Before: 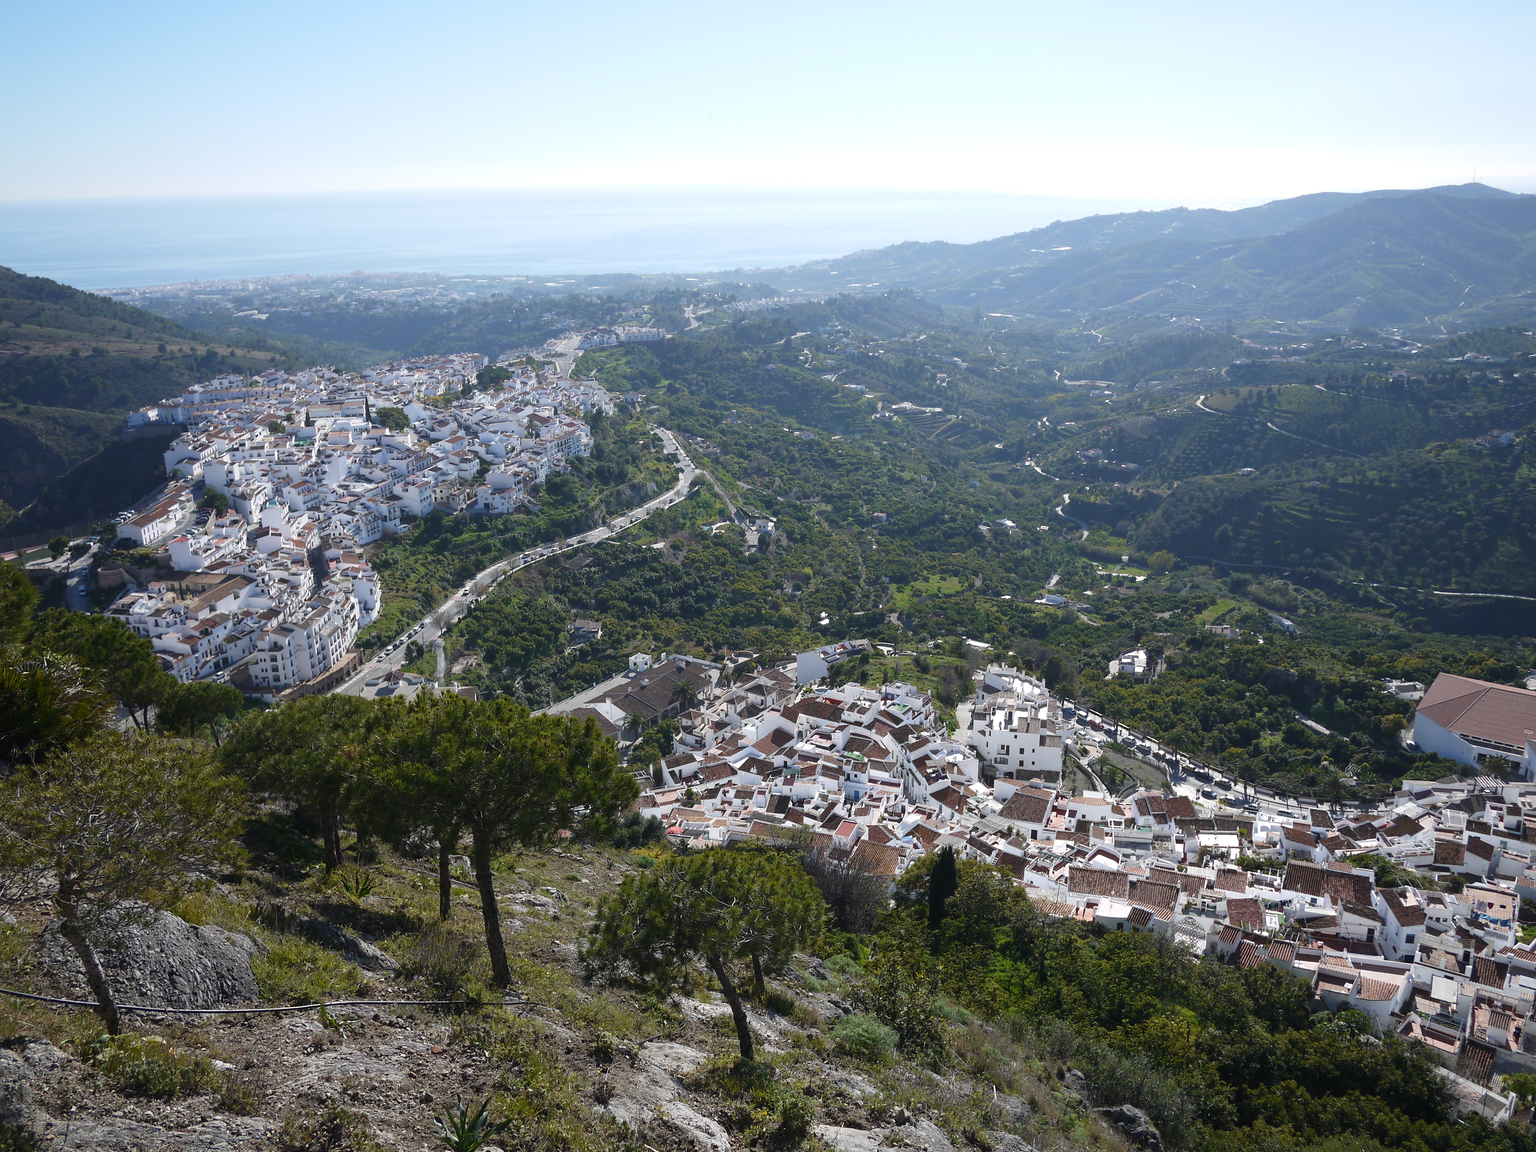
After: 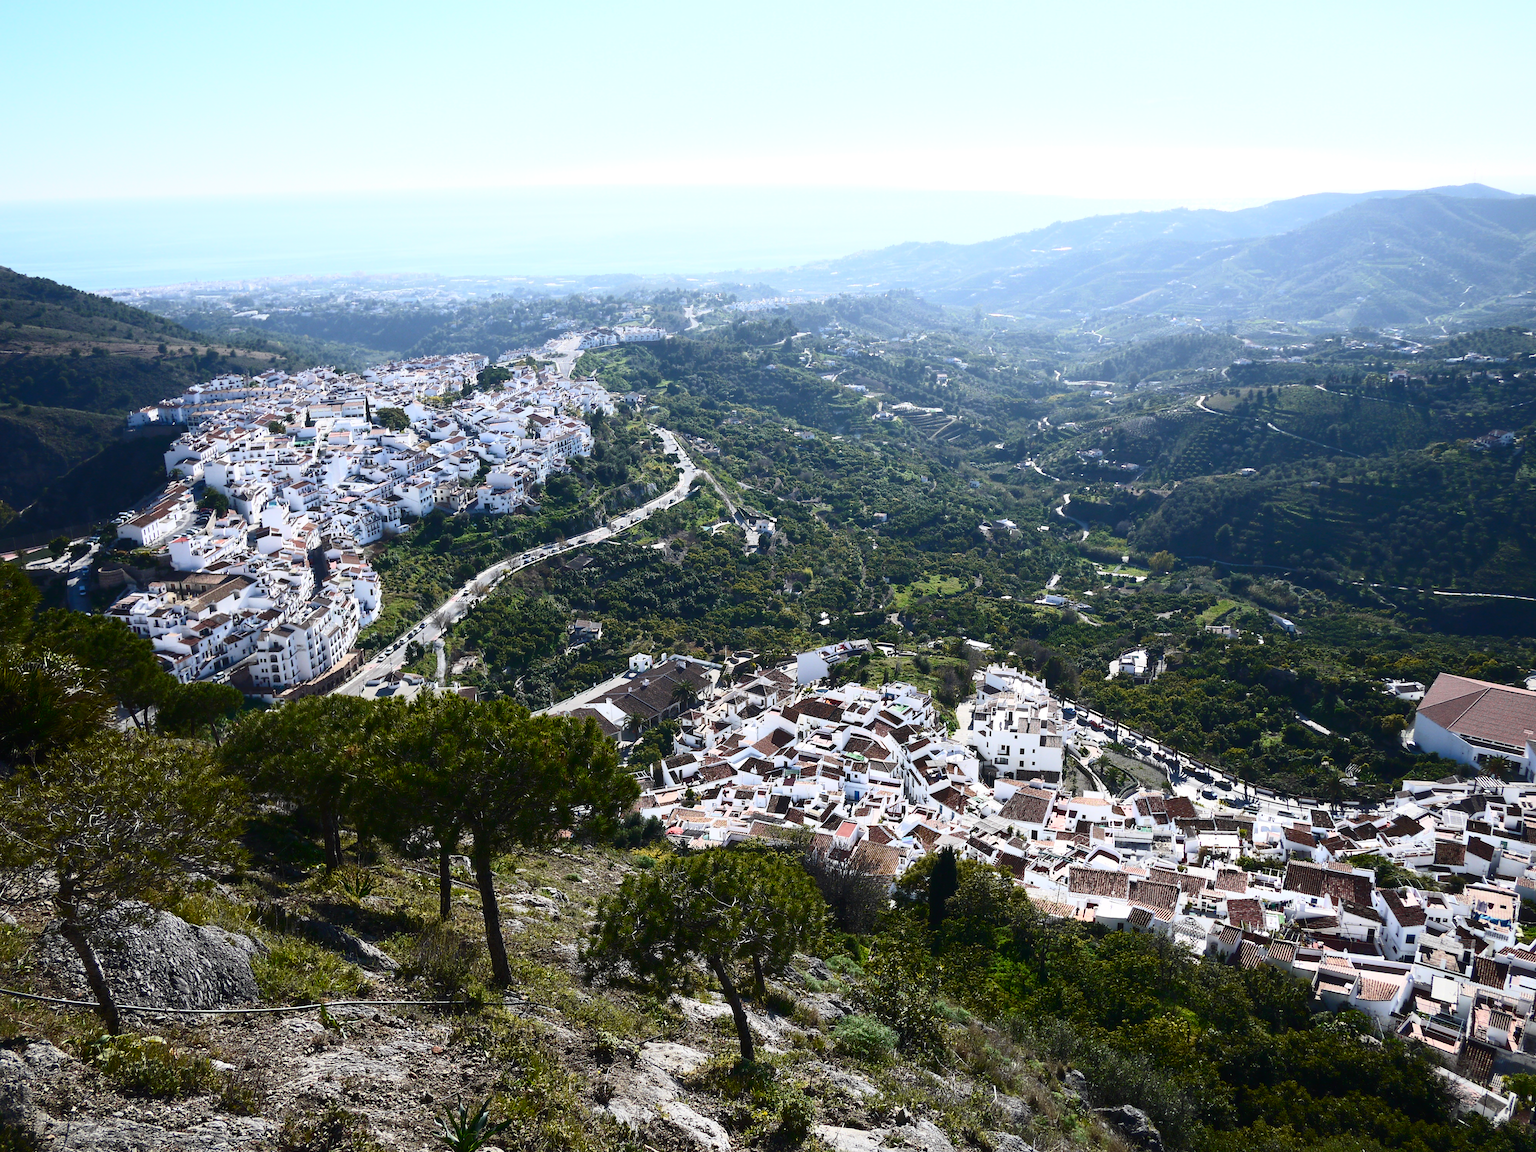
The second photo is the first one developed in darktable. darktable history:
contrast brightness saturation: contrast 0.398, brightness 0.114, saturation 0.212
